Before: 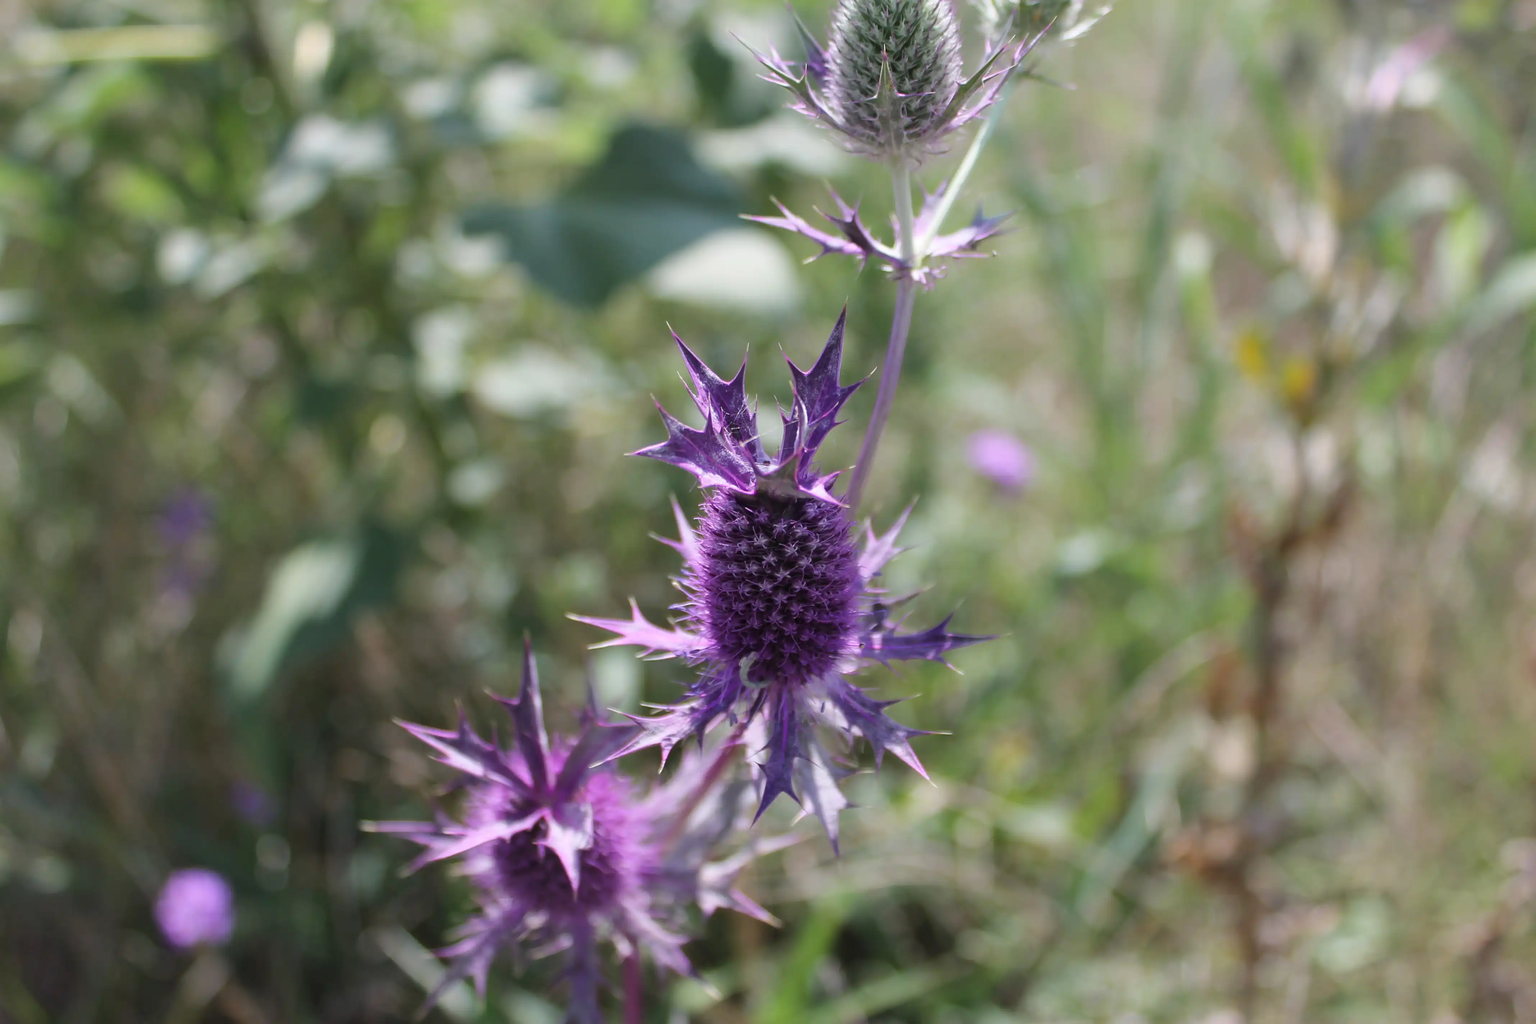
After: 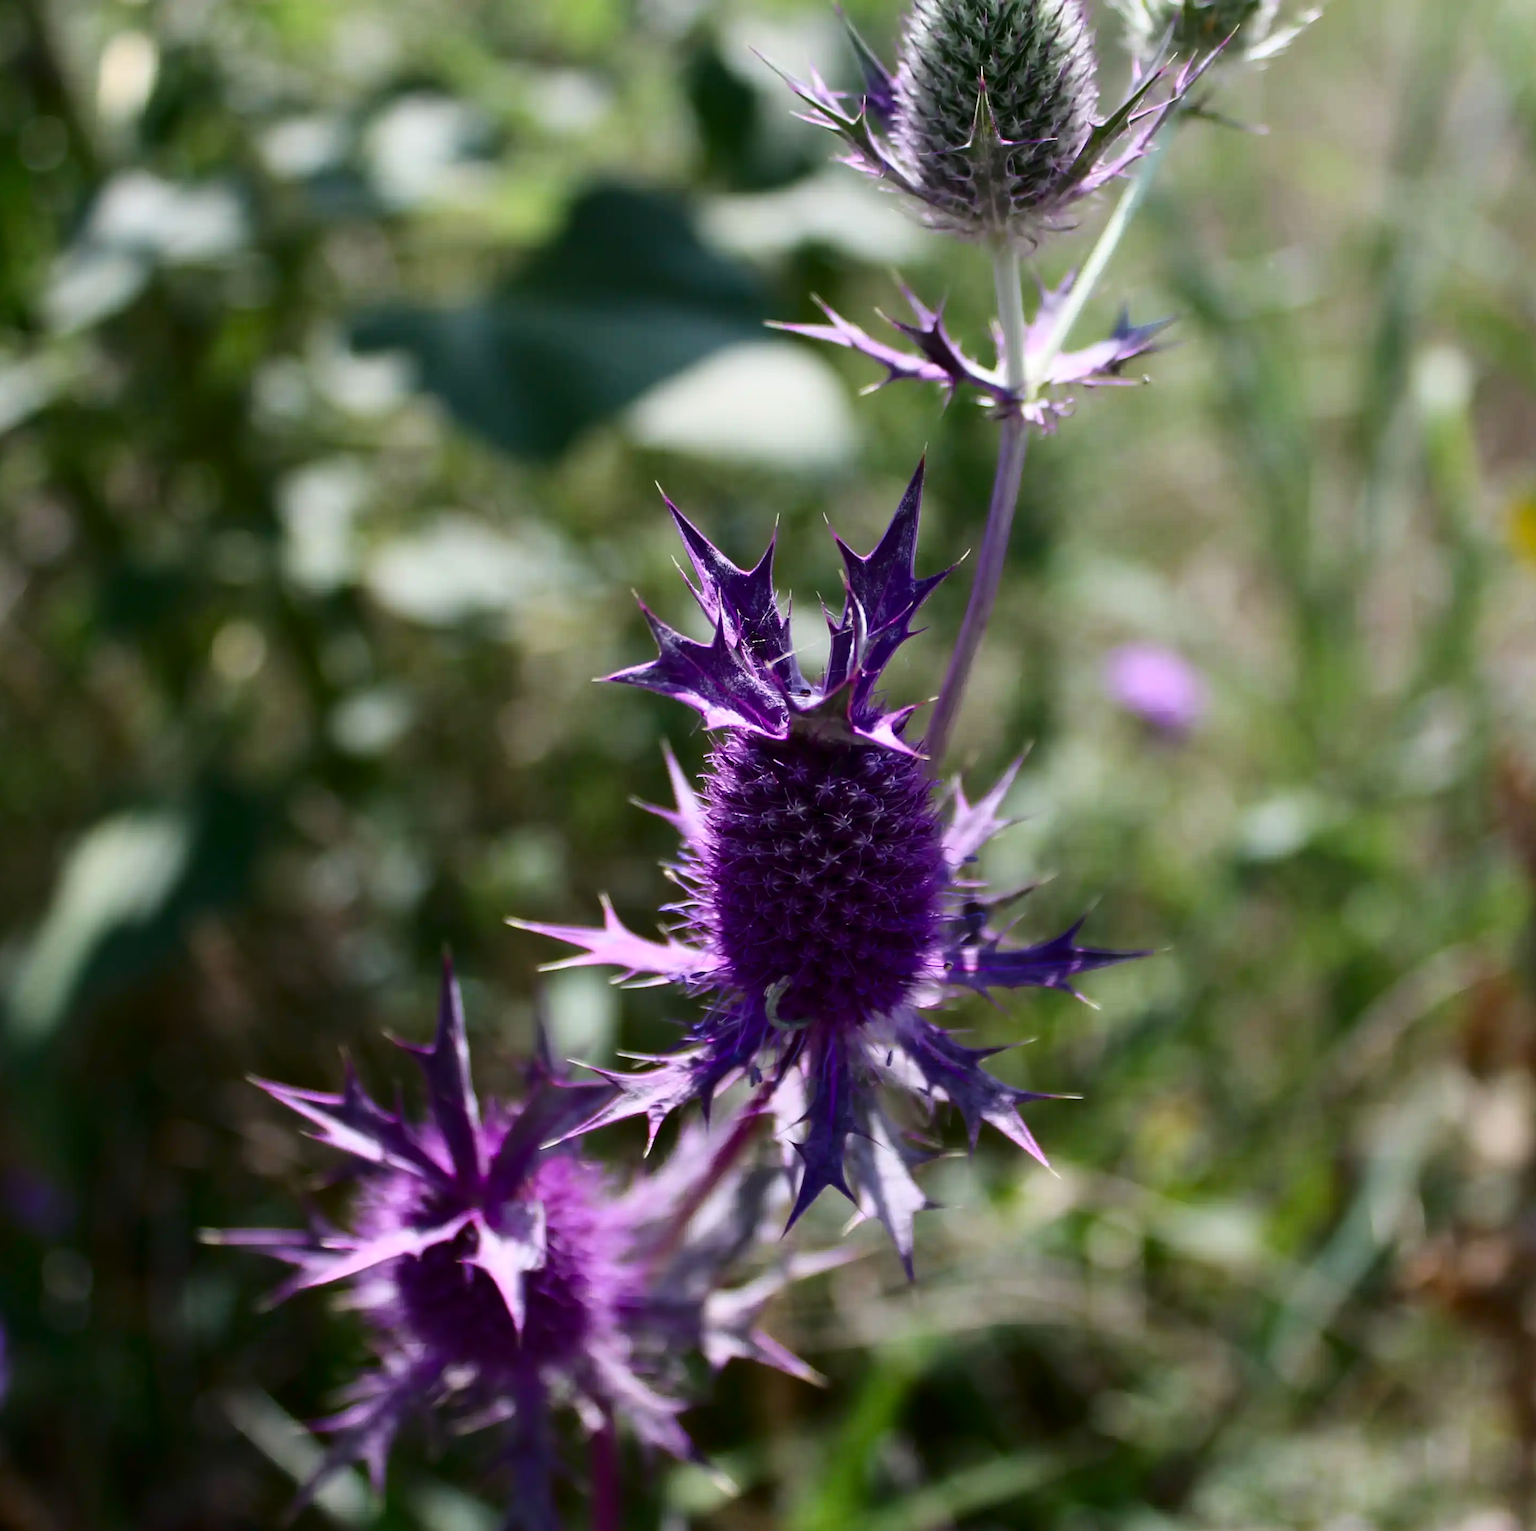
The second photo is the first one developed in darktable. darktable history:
contrast brightness saturation: contrast 0.24, brightness -0.222, saturation 0.149
crop and rotate: left 14.885%, right 18.255%
